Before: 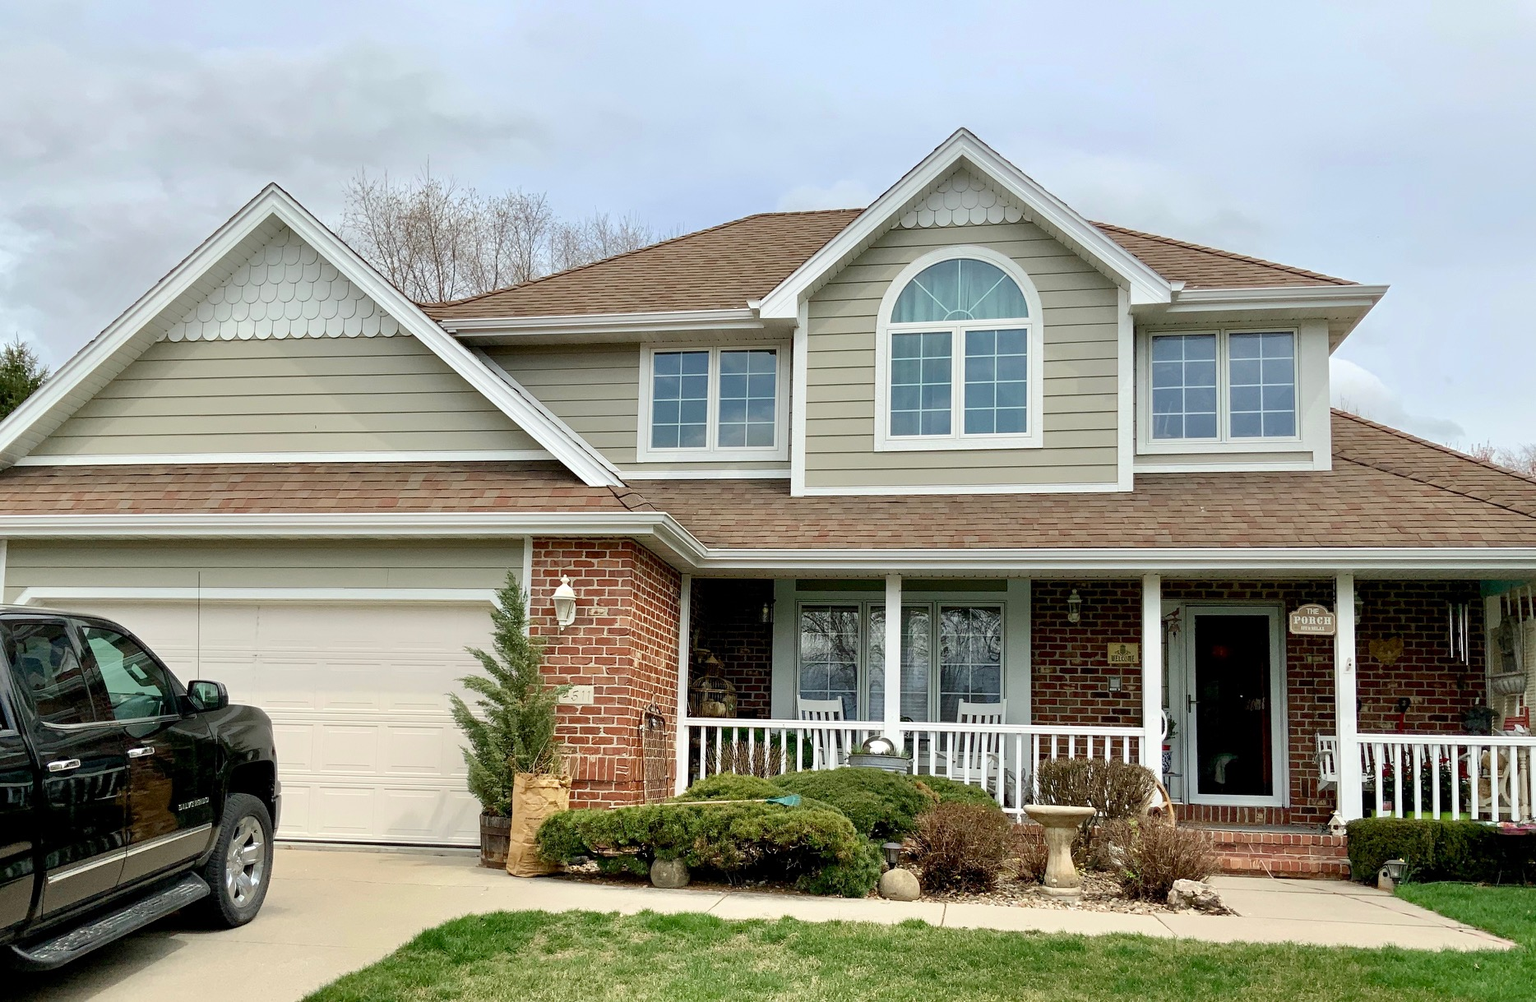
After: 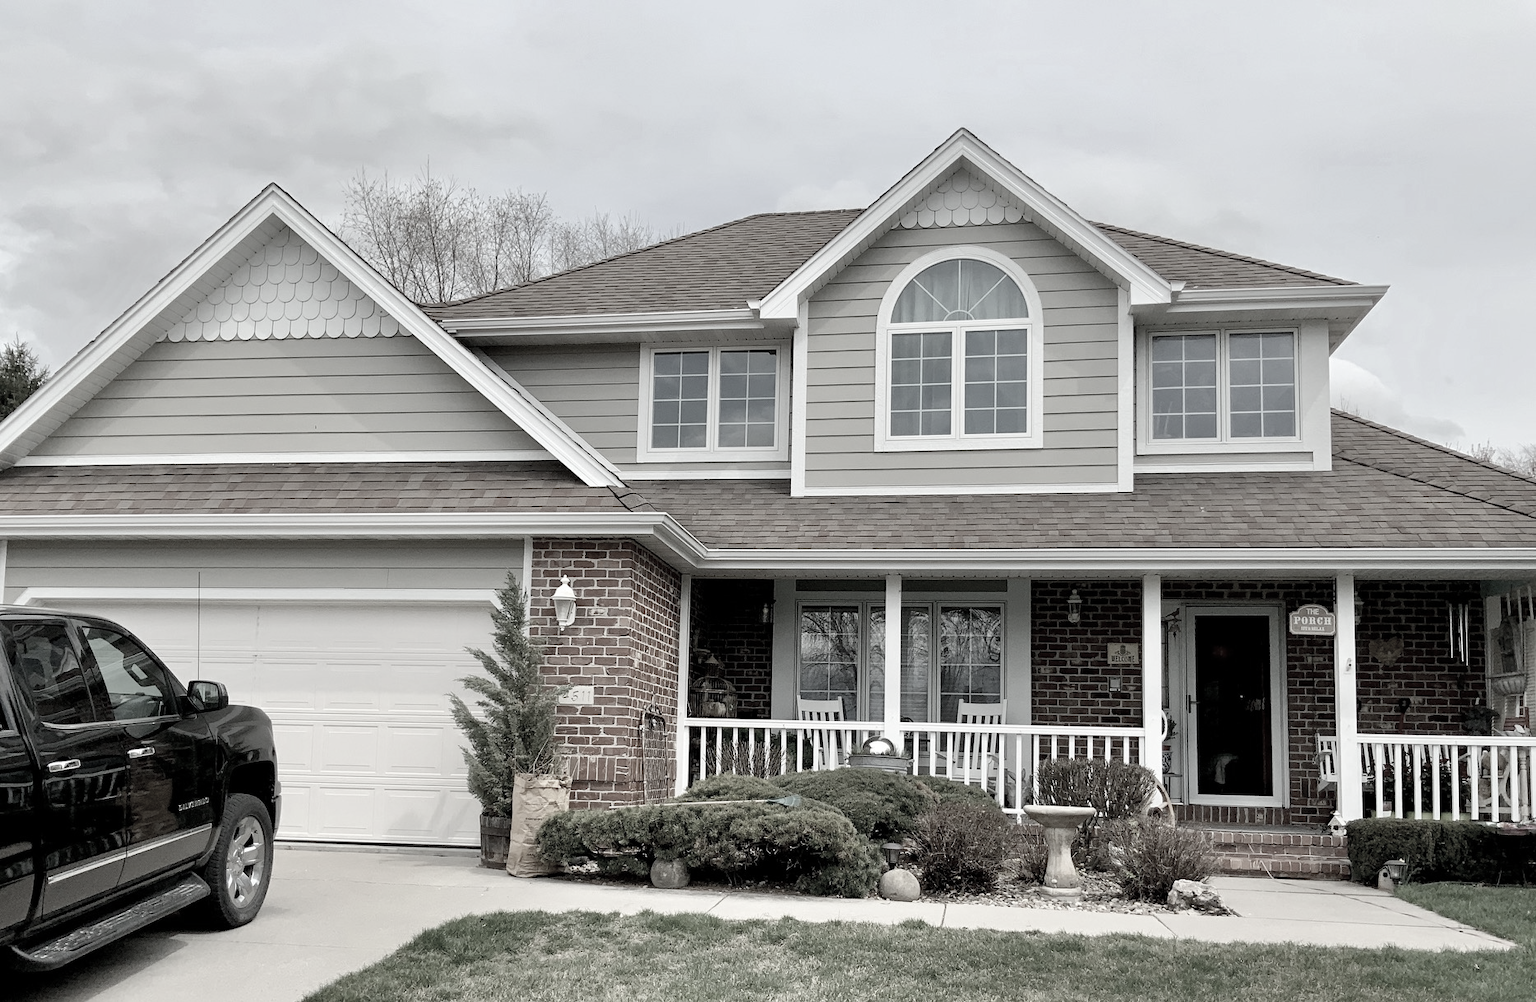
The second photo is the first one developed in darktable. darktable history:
contrast brightness saturation: saturation -0.05
color correction: saturation 0.2
